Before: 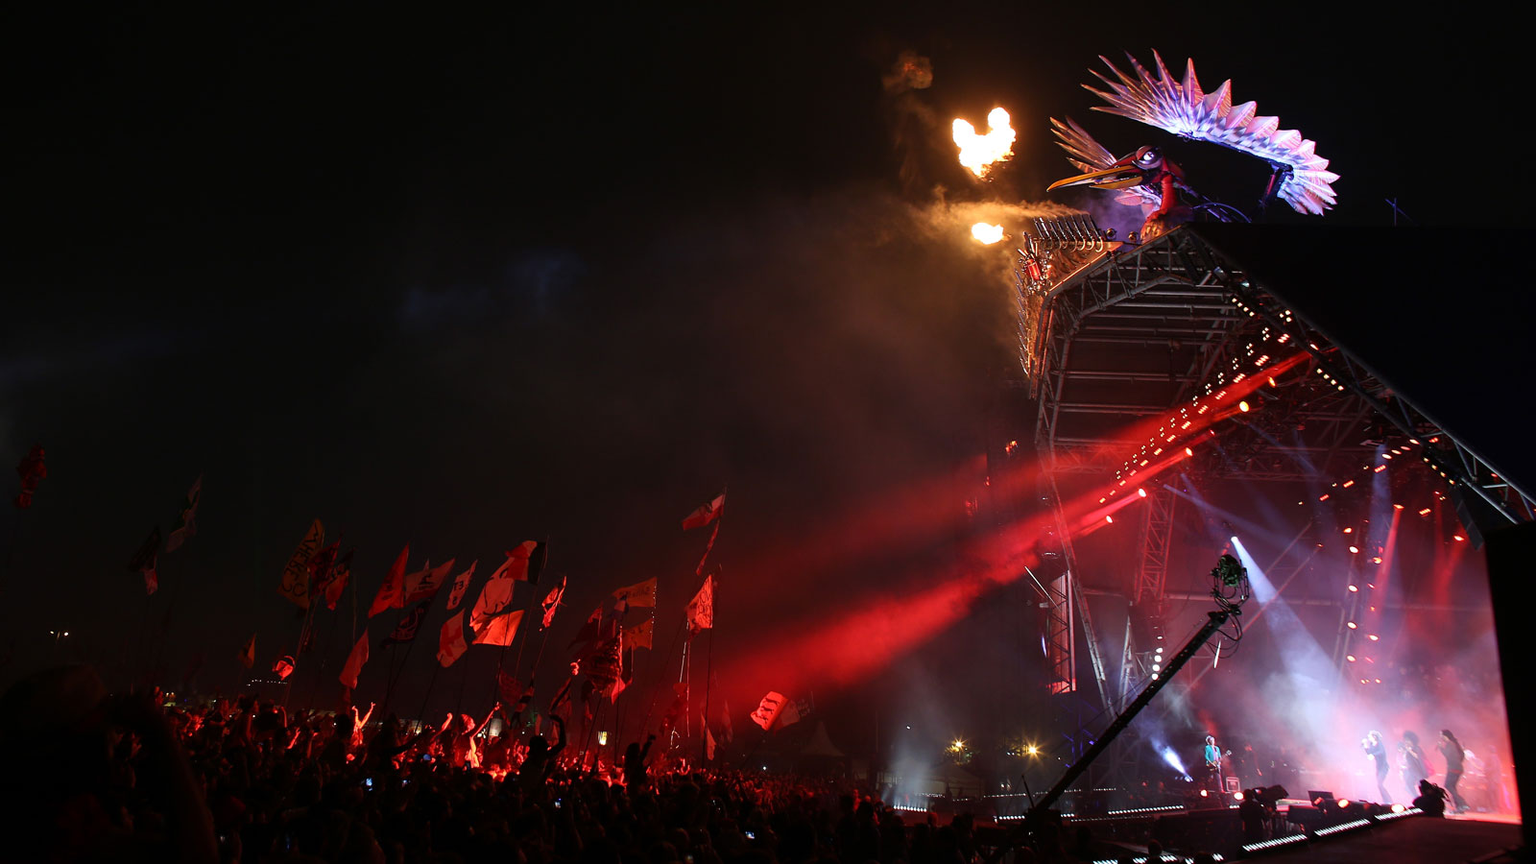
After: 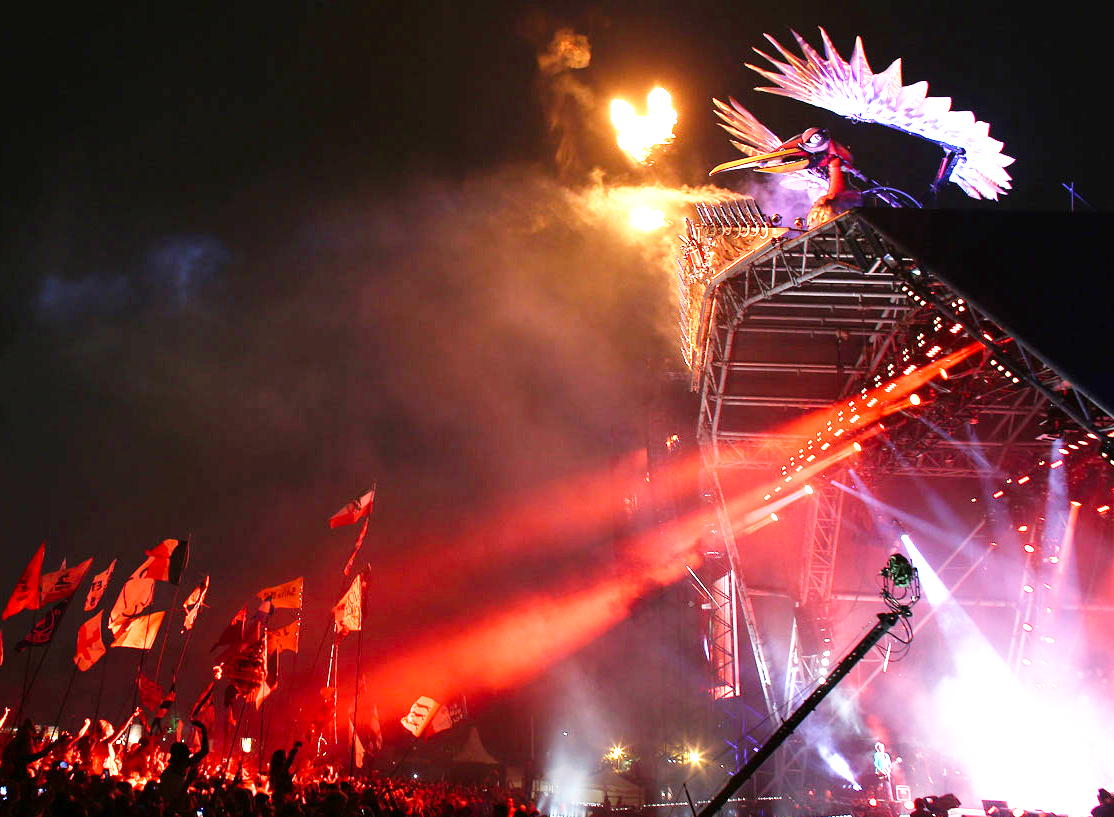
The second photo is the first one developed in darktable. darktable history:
base curve: curves: ch0 [(0, 0) (0.008, 0.007) (0.022, 0.029) (0.048, 0.089) (0.092, 0.197) (0.191, 0.399) (0.275, 0.534) (0.357, 0.65) (0.477, 0.78) (0.542, 0.833) (0.799, 0.973) (1, 1)], preserve colors none
exposure: exposure 1.523 EV, compensate exposure bias true, compensate highlight preservation false
crop and rotate: left 23.856%, top 2.693%, right 6.497%, bottom 6.48%
